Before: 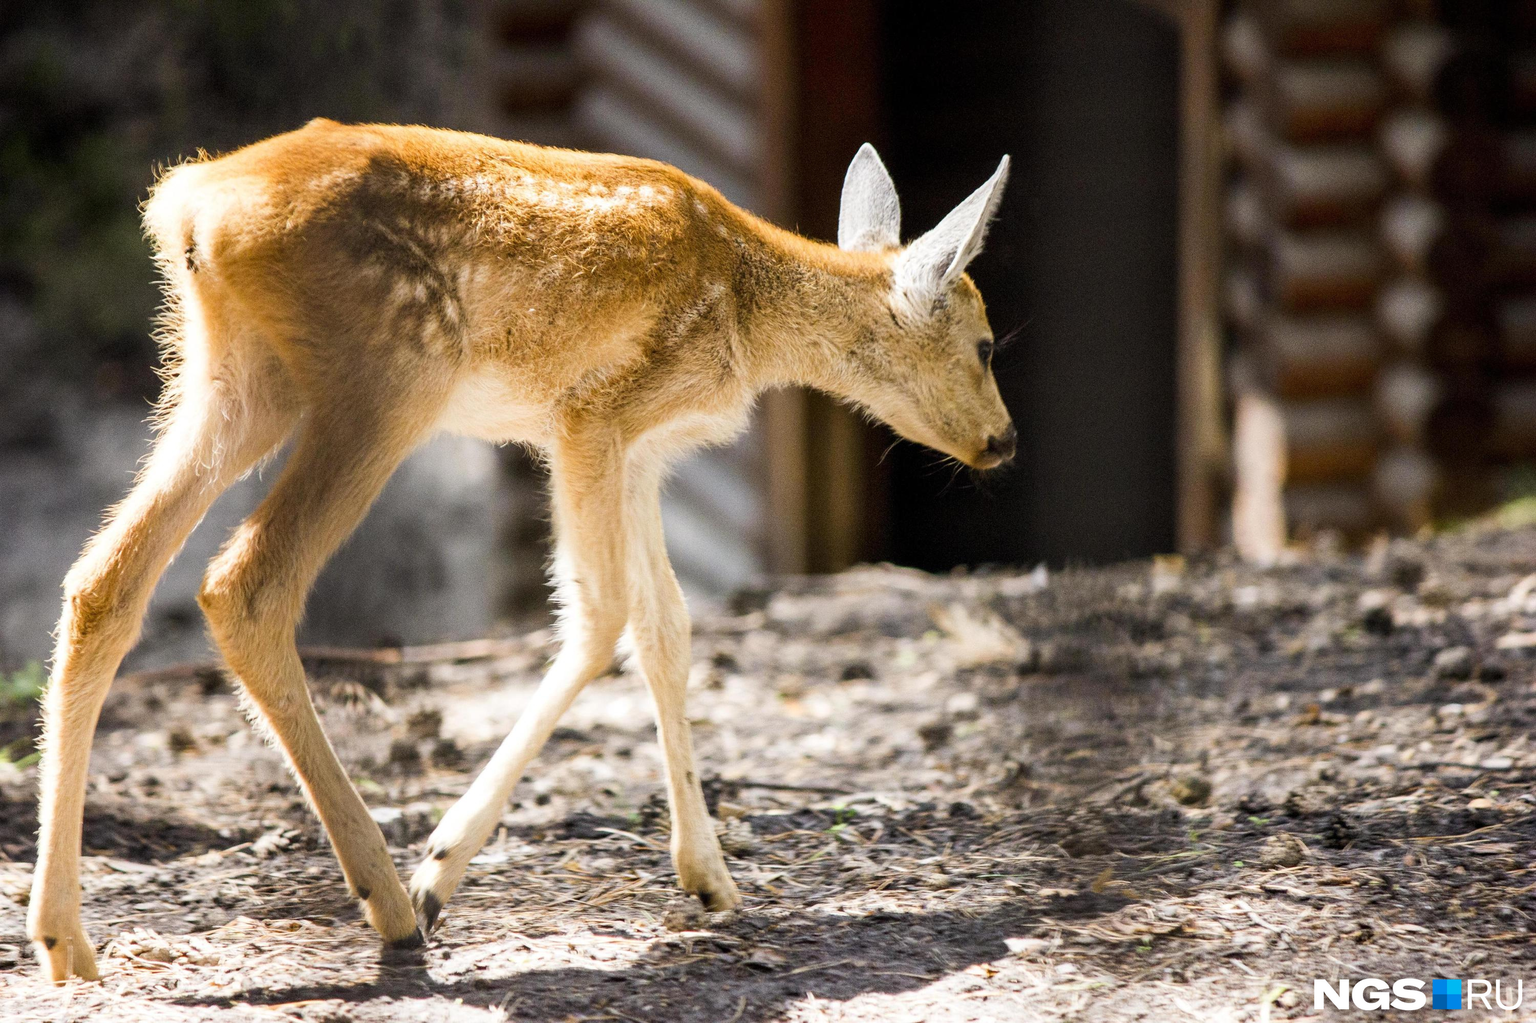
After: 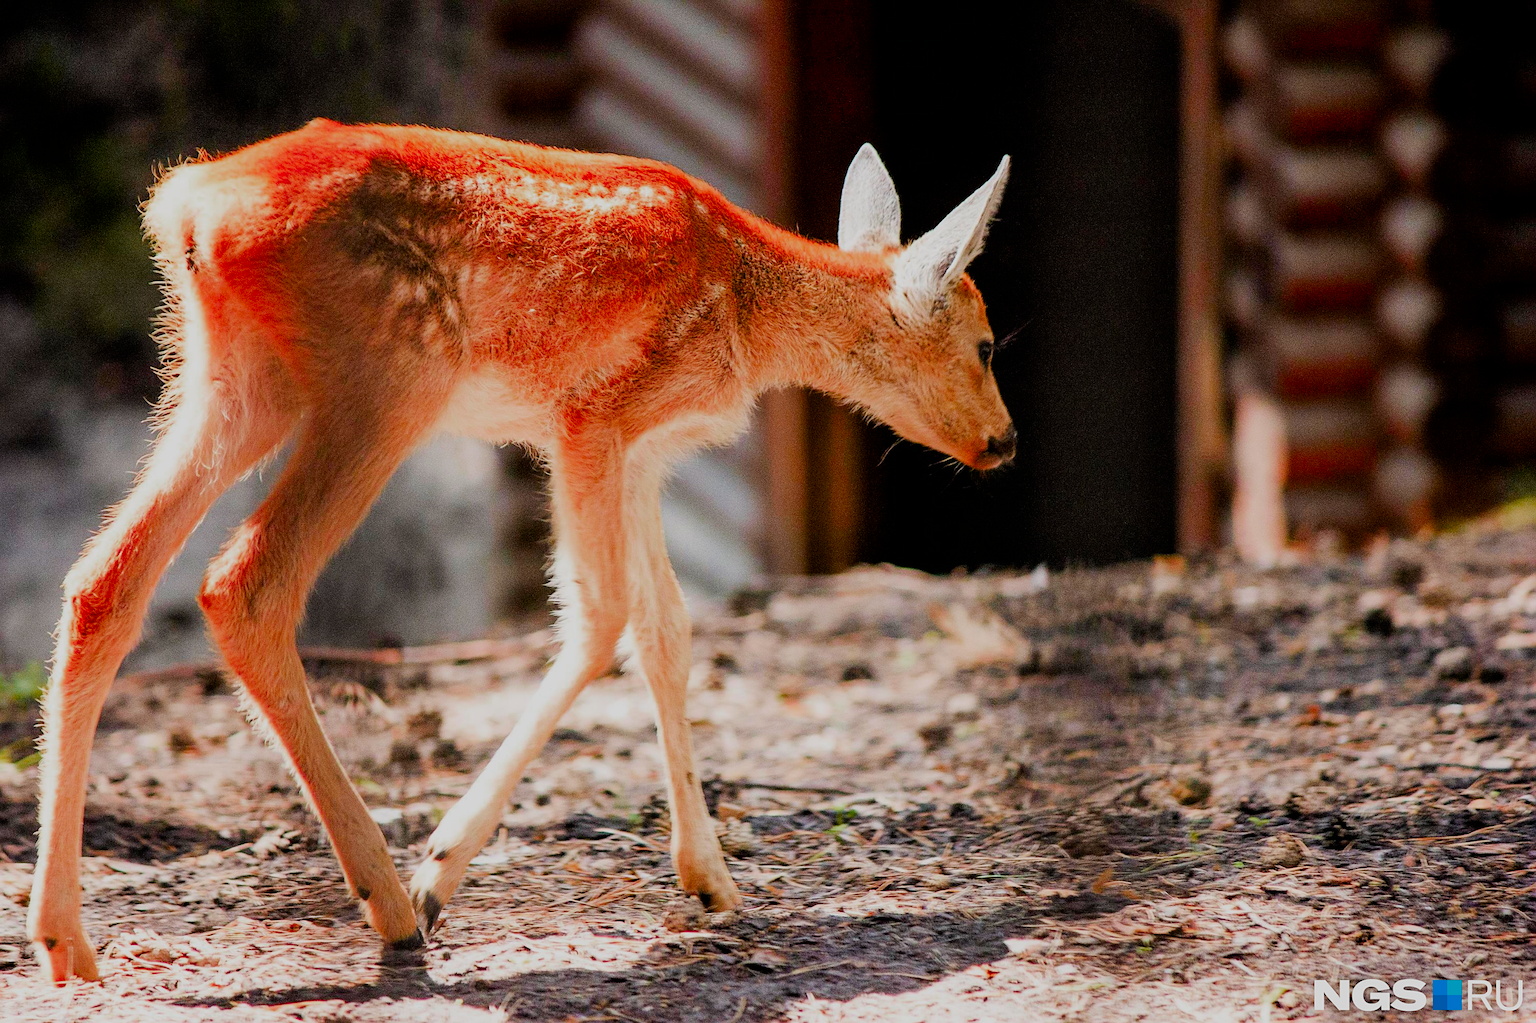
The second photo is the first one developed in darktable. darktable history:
color zones: curves: ch0 [(0.473, 0.374) (0.742, 0.784)]; ch1 [(0.354, 0.737) (0.742, 0.705)]; ch2 [(0.318, 0.421) (0.758, 0.532)]
filmic rgb: black relative exposure -7.65 EV, white relative exposure 4.56 EV, threshold 2.95 EV, hardness 3.61, enable highlight reconstruction true
sharpen: on, module defaults
